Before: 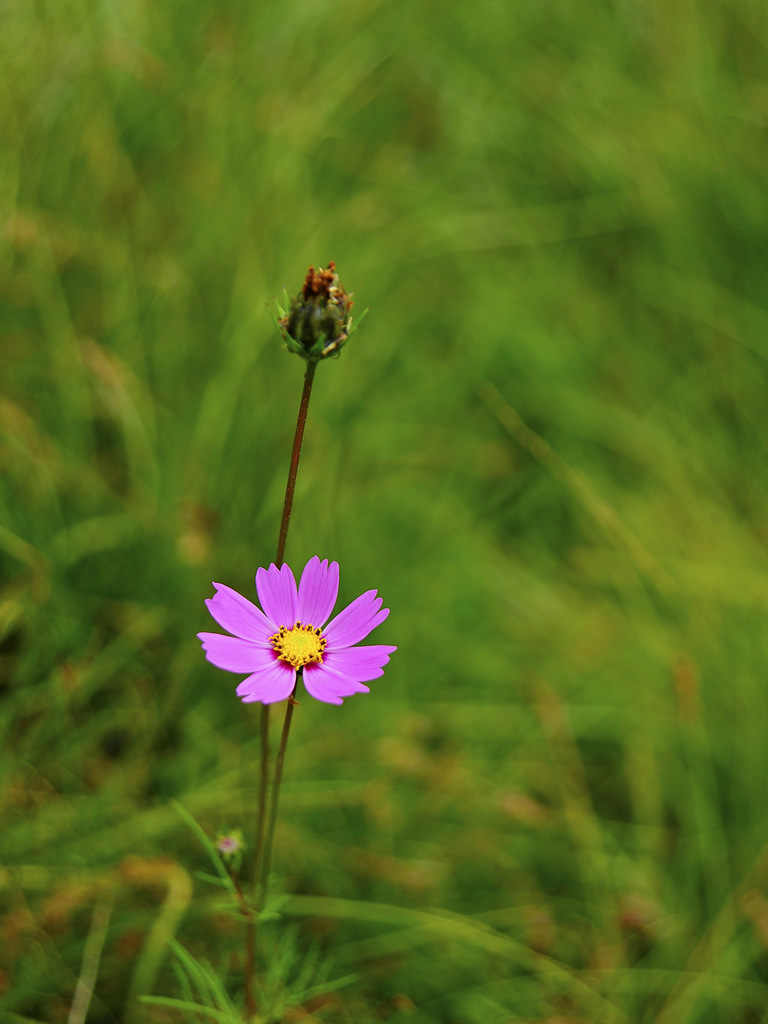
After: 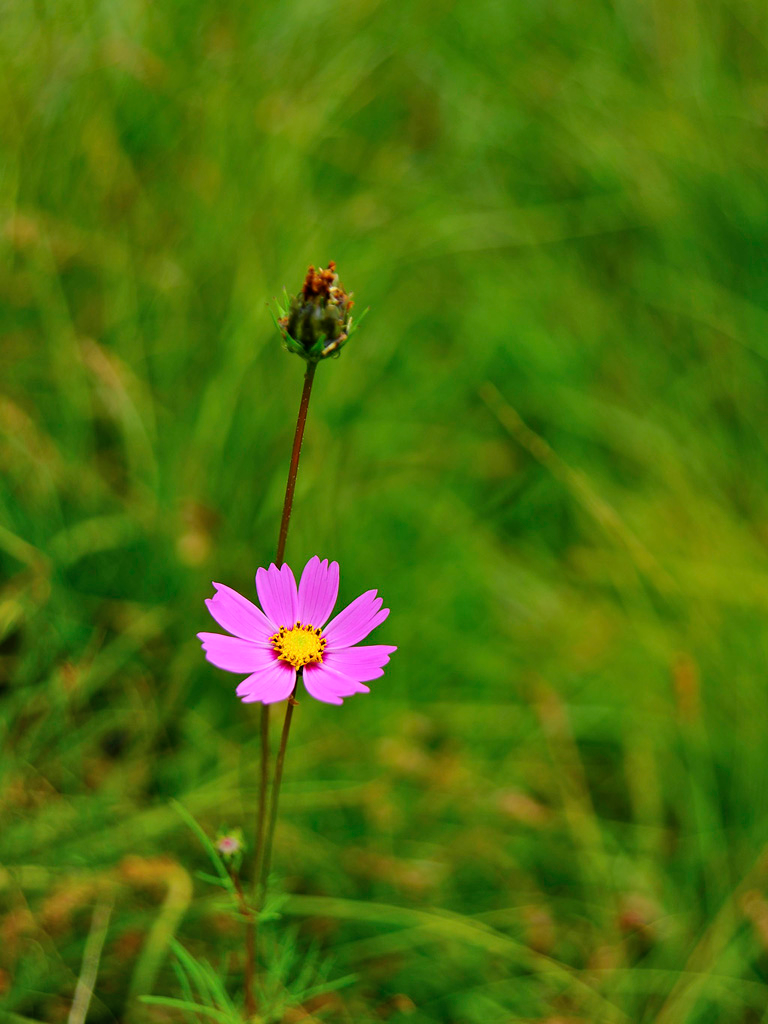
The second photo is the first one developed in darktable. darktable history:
shadows and highlights: shadows 58.18, soften with gaussian
